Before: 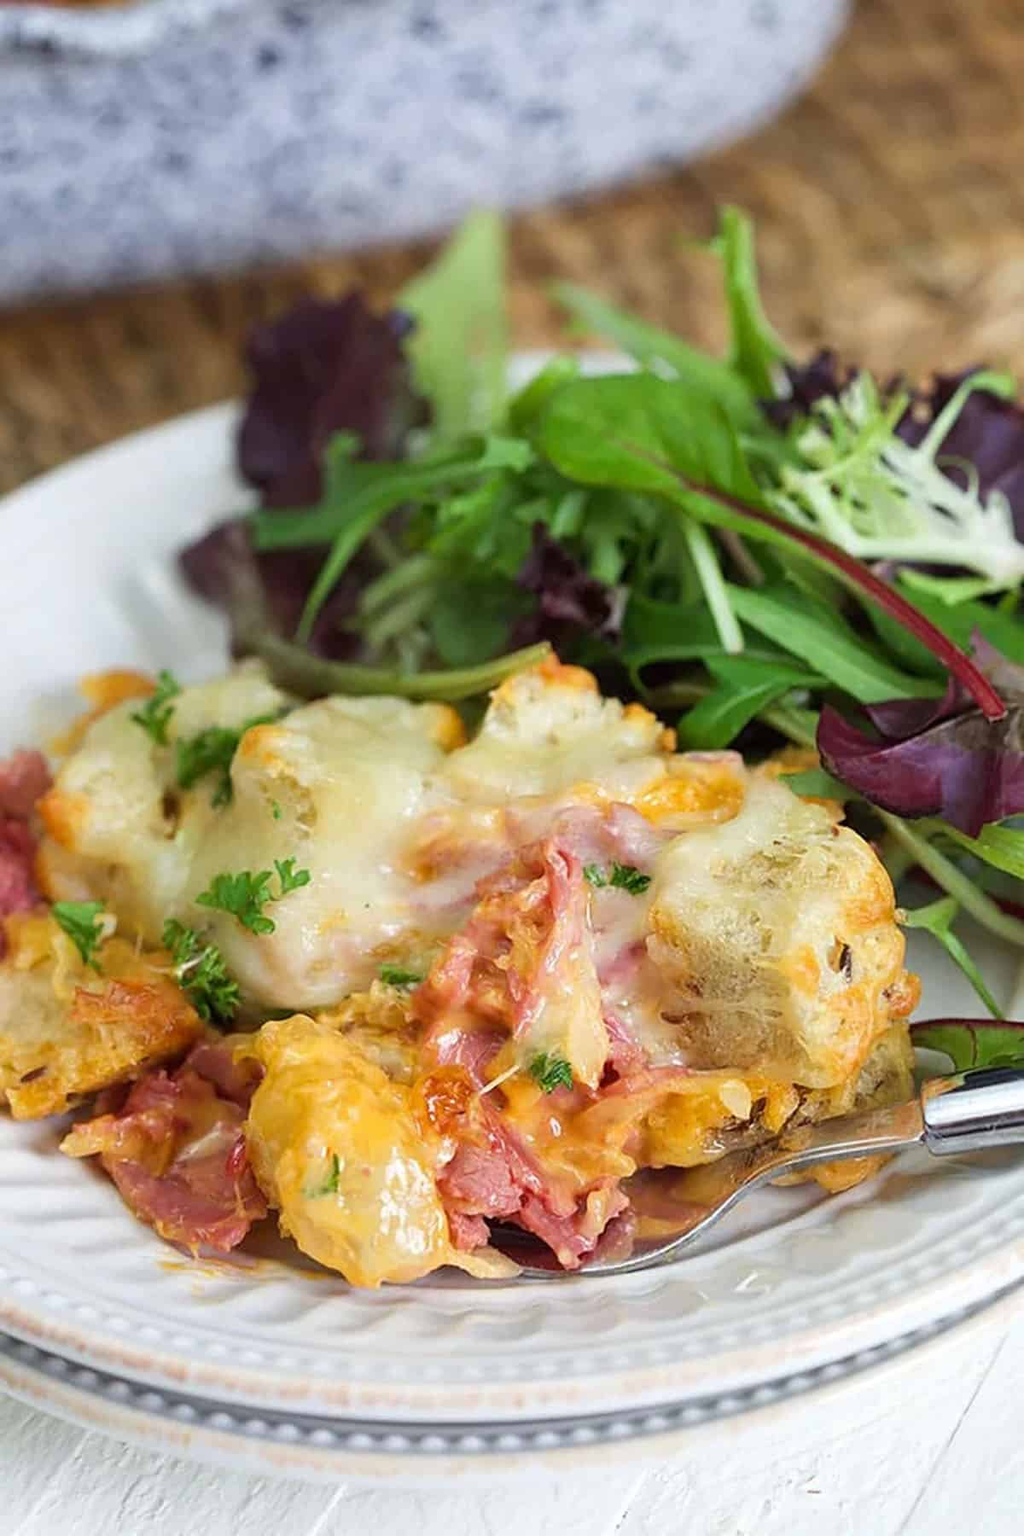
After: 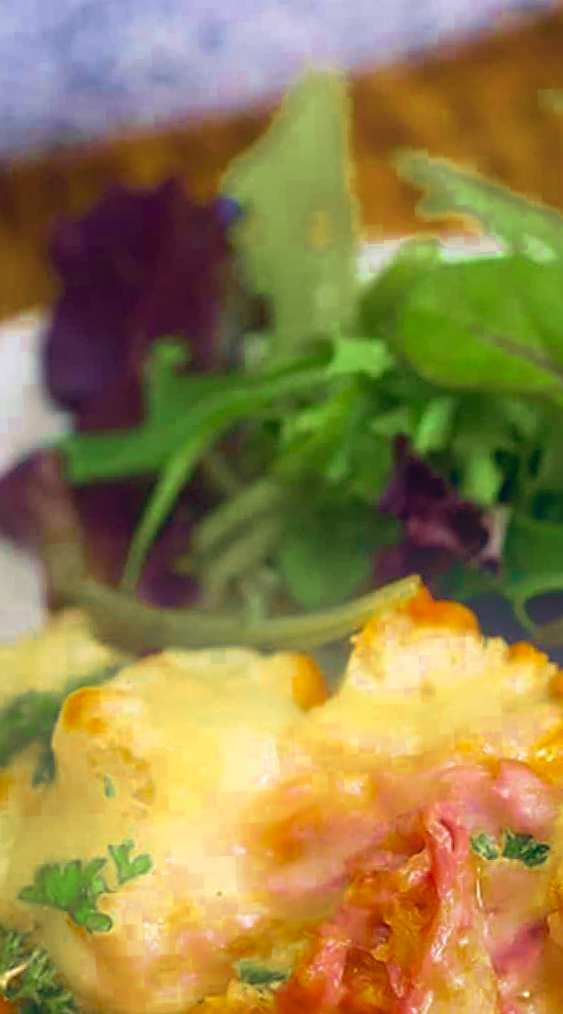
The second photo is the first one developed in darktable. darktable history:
sharpen: radius 1.458, amount 0.398, threshold 1.271
crop: left 20.248%, top 10.86%, right 35.675%, bottom 34.321%
velvia: strength 75%
rotate and perspective: rotation -2.56°, automatic cropping off
color balance rgb: shadows lift › hue 87.51°, highlights gain › chroma 1.62%, highlights gain › hue 55.1°, global offset › chroma 0.06%, global offset › hue 253.66°, linear chroma grading › global chroma 0.5%, perceptual saturation grading › global saturation 16.38%
bloom: on, module defaults
color zones: curves: ch0 [(0.11, 0.396) (0.195, 0.36) (0.25, 0.5) (0.303, 0.412) (0.357, 0.544) (0.75, 0.5) (0.967, 0.328)]; ch1 [(0, 0.468) (0.112, 0.512) (0.202, 0.6) (0.25, 0.5) (0.307, 0.352) (0.357, 0.544) (0.75, 0.5) (0.963, 0.524)]
